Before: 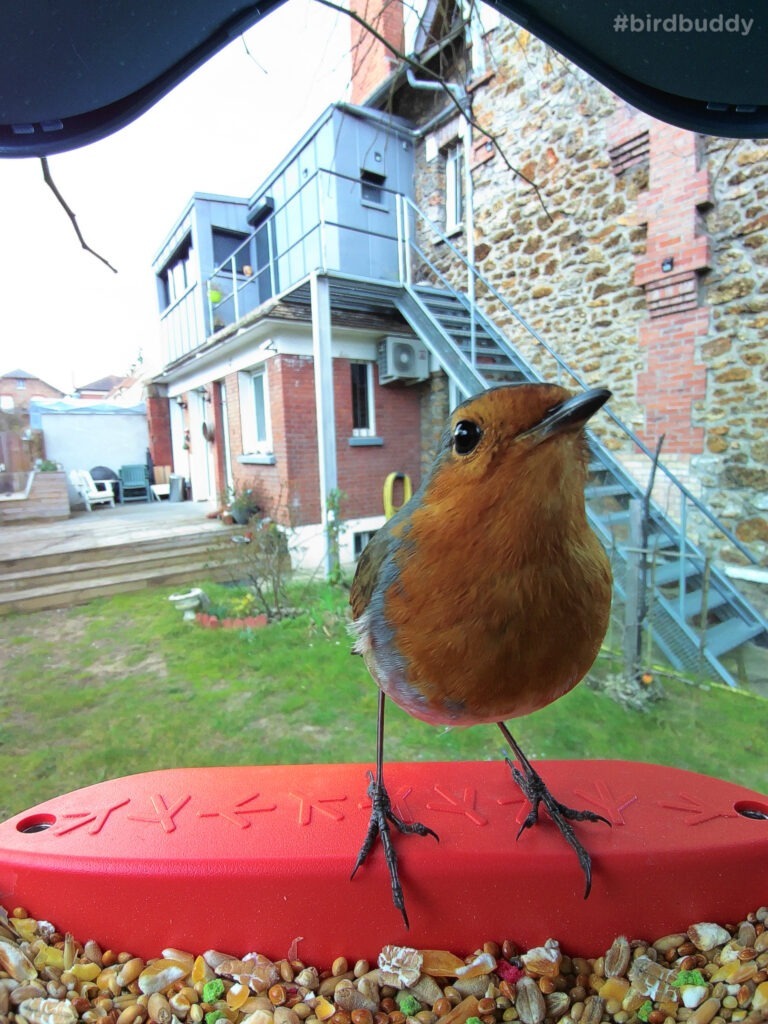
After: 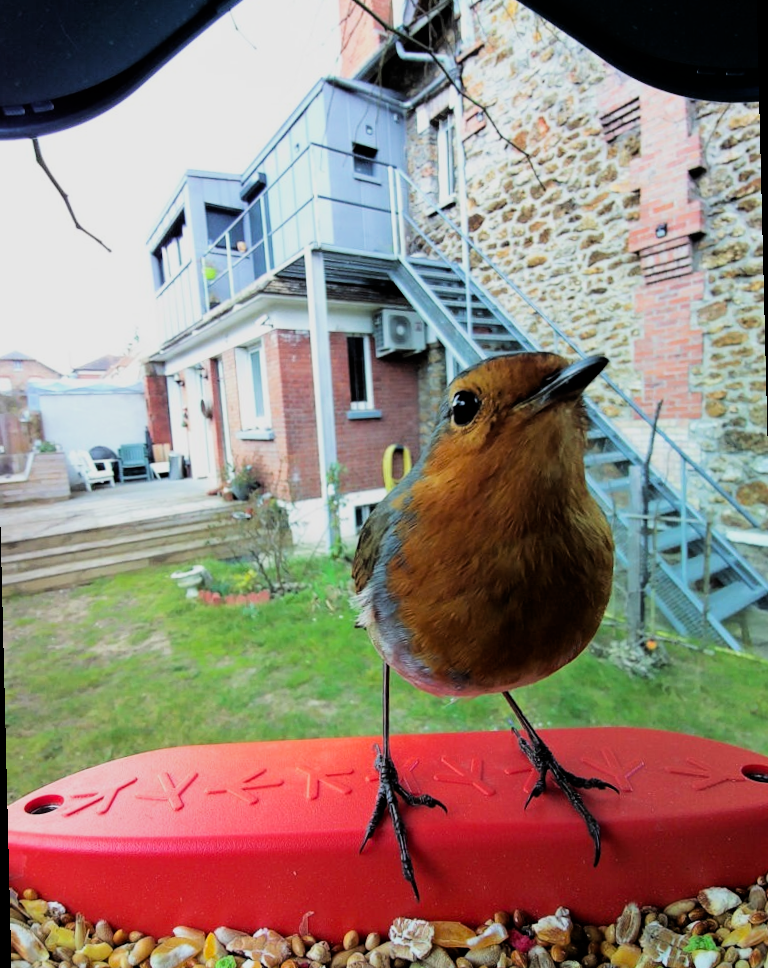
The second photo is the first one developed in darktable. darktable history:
filmic rgb: black relative exposure -5 EV, hardness 2.88, contrast 1.4, highlights saturation mix -30%
rotate and perspective: rotation -1.42°, crop left 0.016, crop right 0.984, crop top 0.035, crop bottom 0.965
color balance: output saturation 110%
